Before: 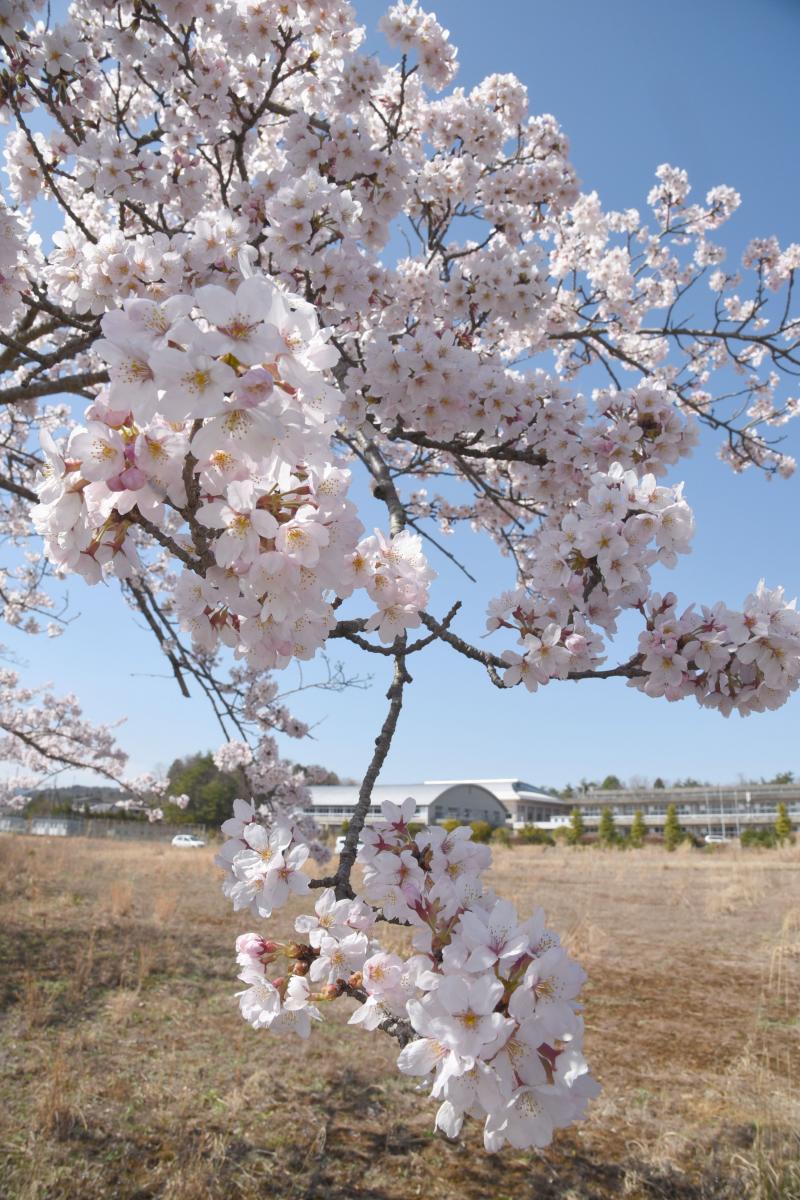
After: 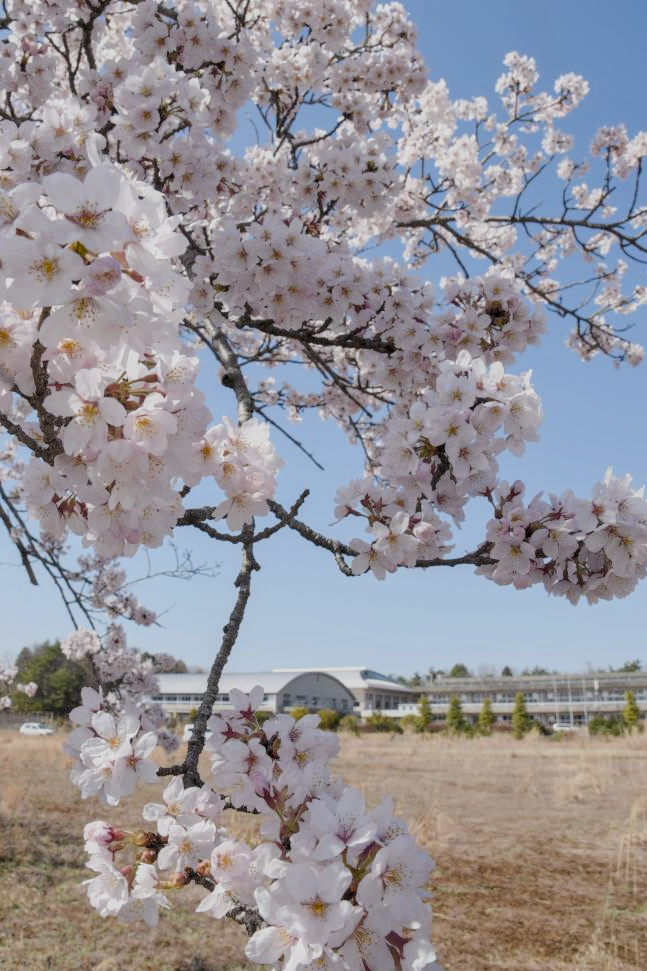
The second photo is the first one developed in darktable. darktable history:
local contrast: on, module defaults
crop: left 19.024%, top 9.349%, right 0.001%, bottom 9.697%
filmic rgb: black relative exposure -7.65 EV, white relative exposure 4.56 EV, hardness 3.61
color zones: curves: ch0 [(0.068, 0.464) (0.25, 0.5) (0.48, 0.508) (0.75, 0.536) (0.886, 0.476) (0.967, 0.456)]; ch1 [(0.066, 0.456) (0.25, 0.5) (0.616, 0.508) (0.746, 0.56) (0.934, 0.444)]
